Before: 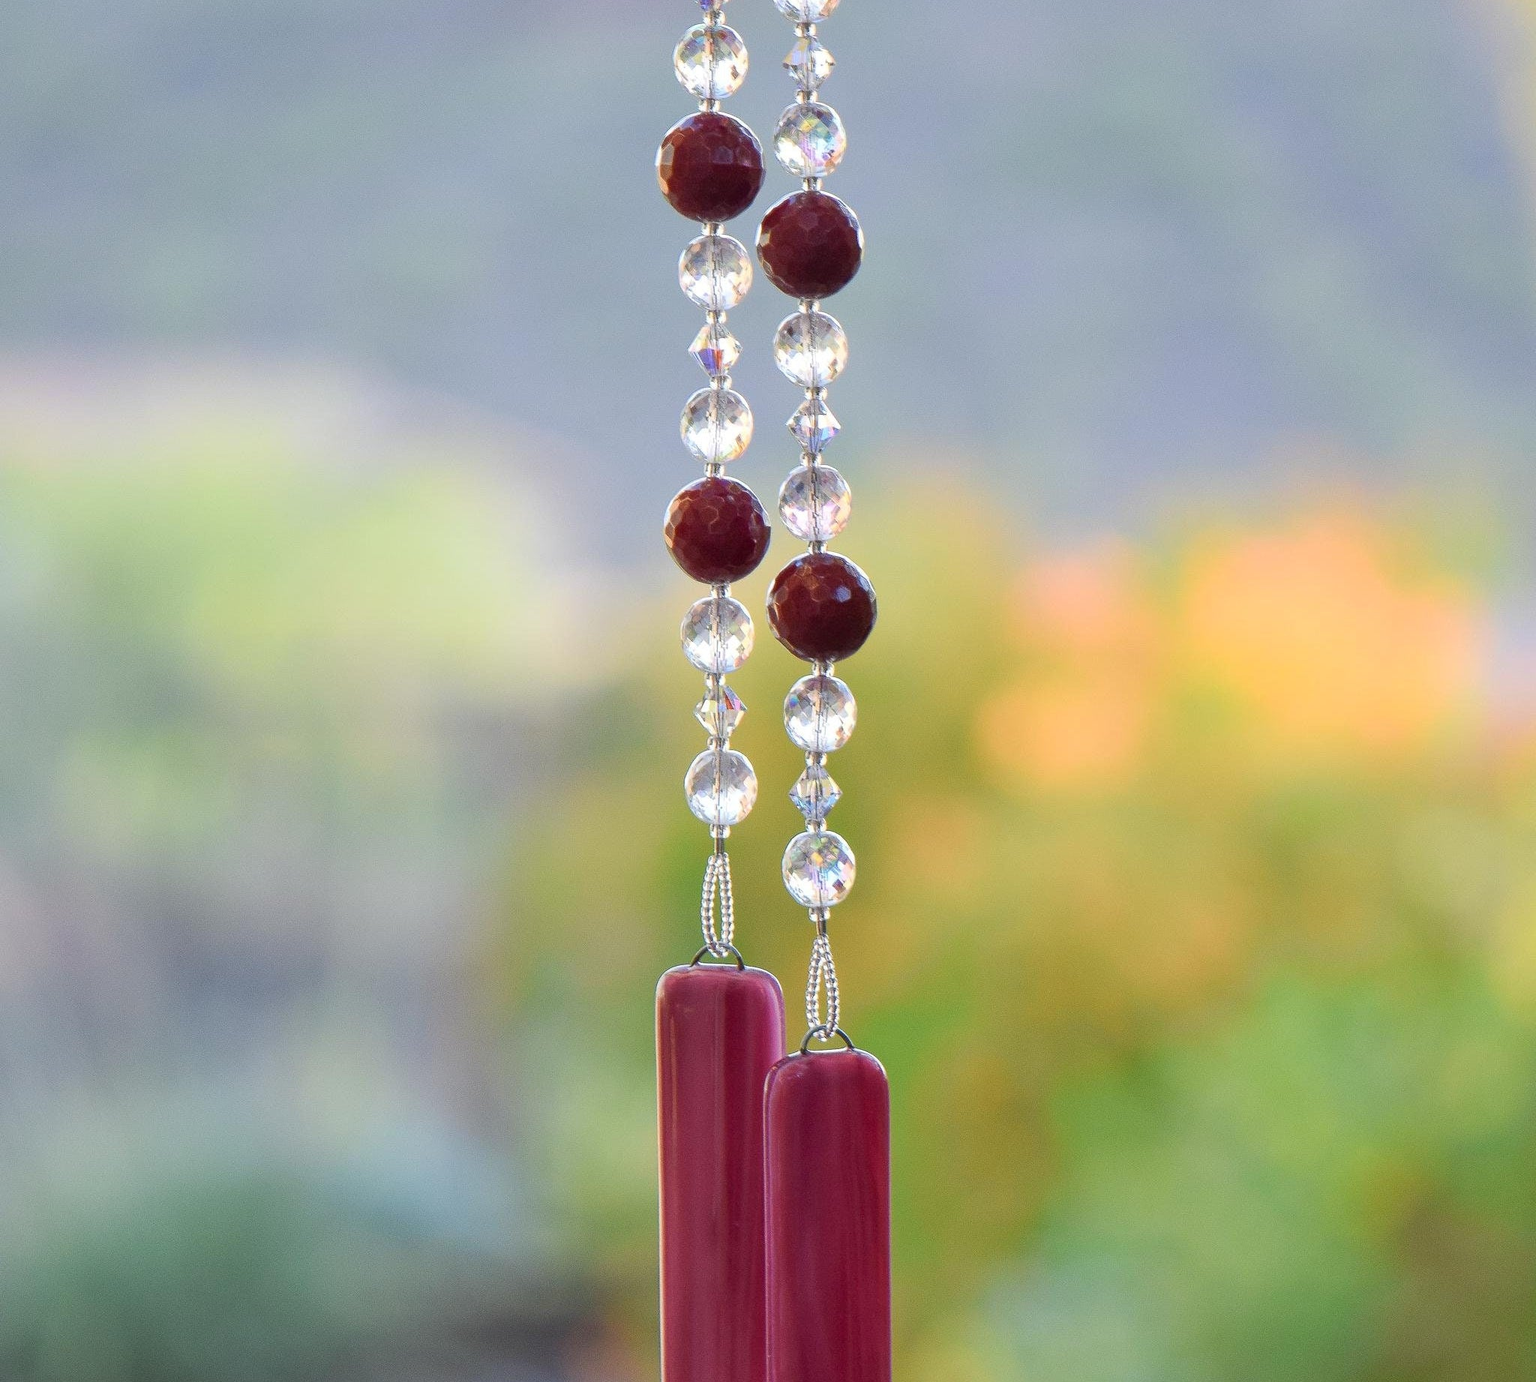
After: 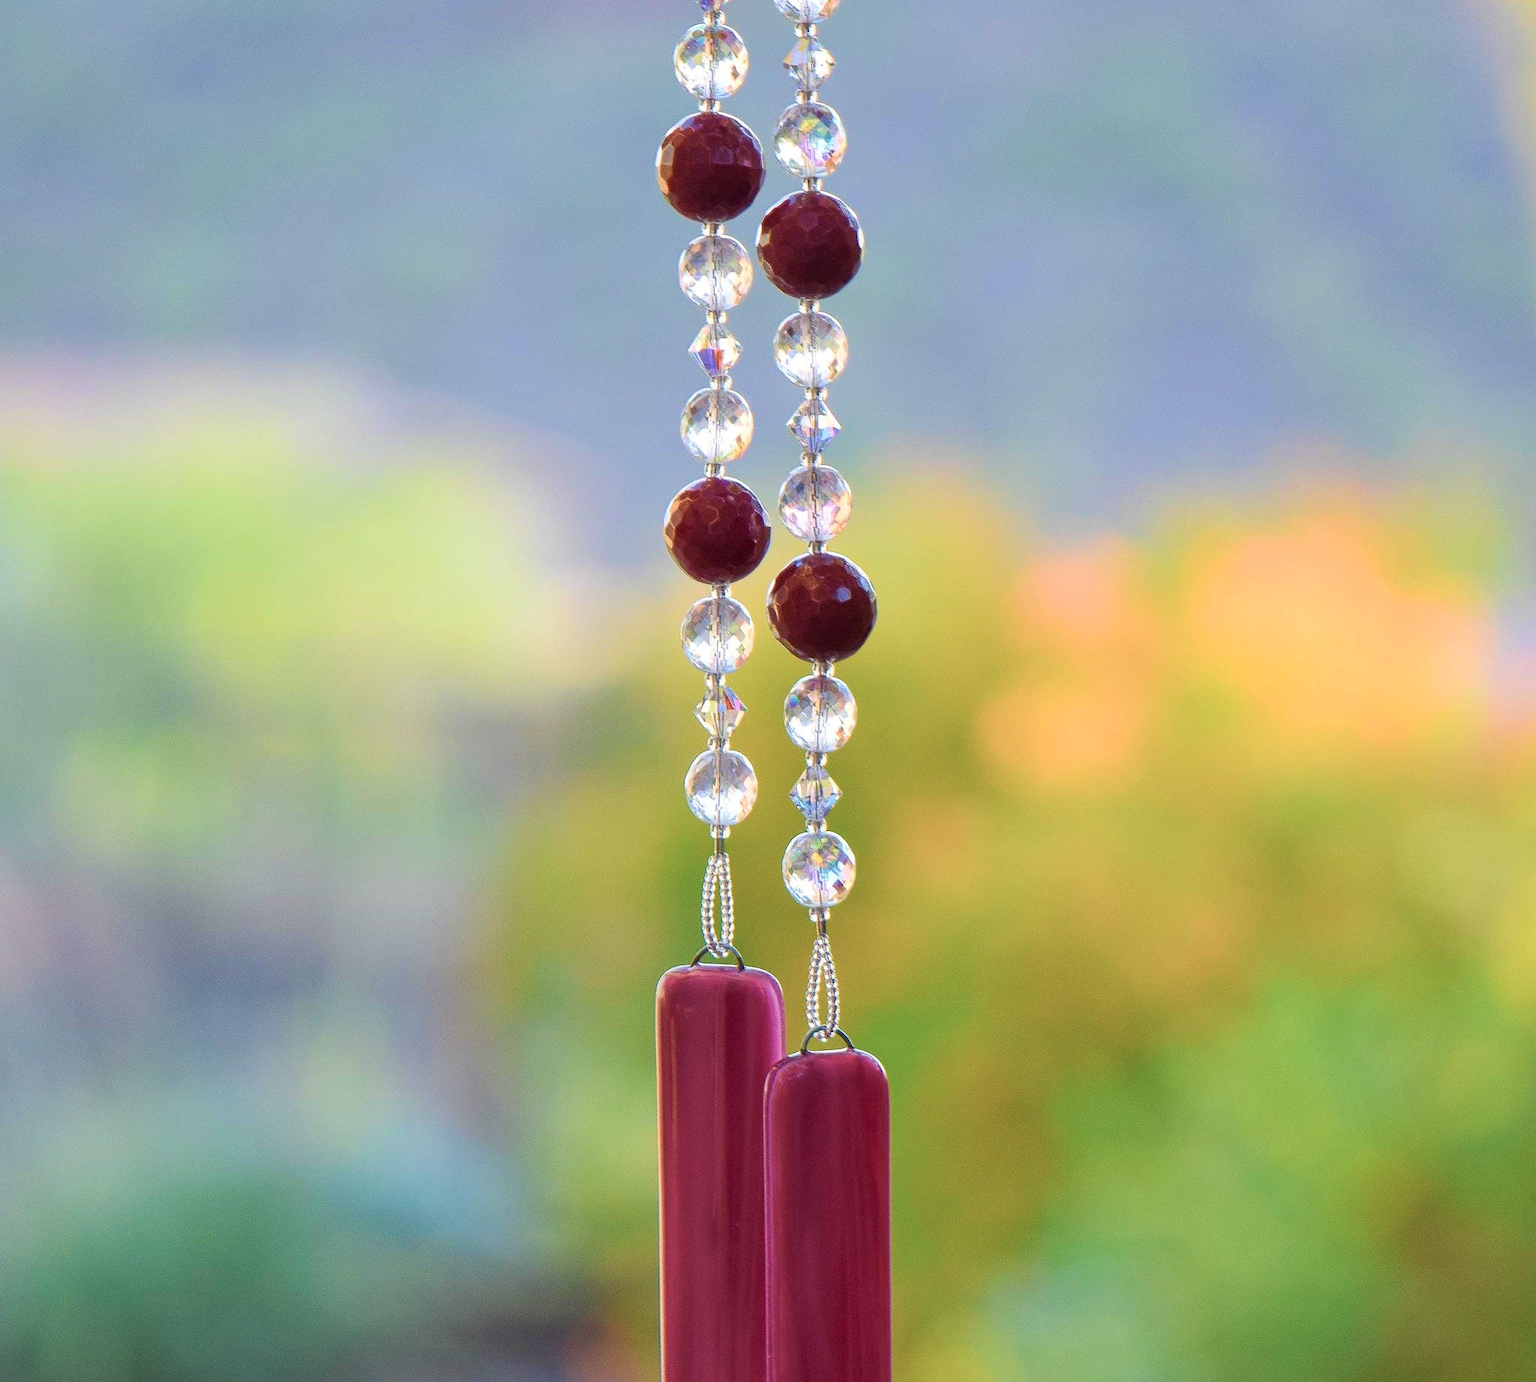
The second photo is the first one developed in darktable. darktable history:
velvia: strength 49.85%
